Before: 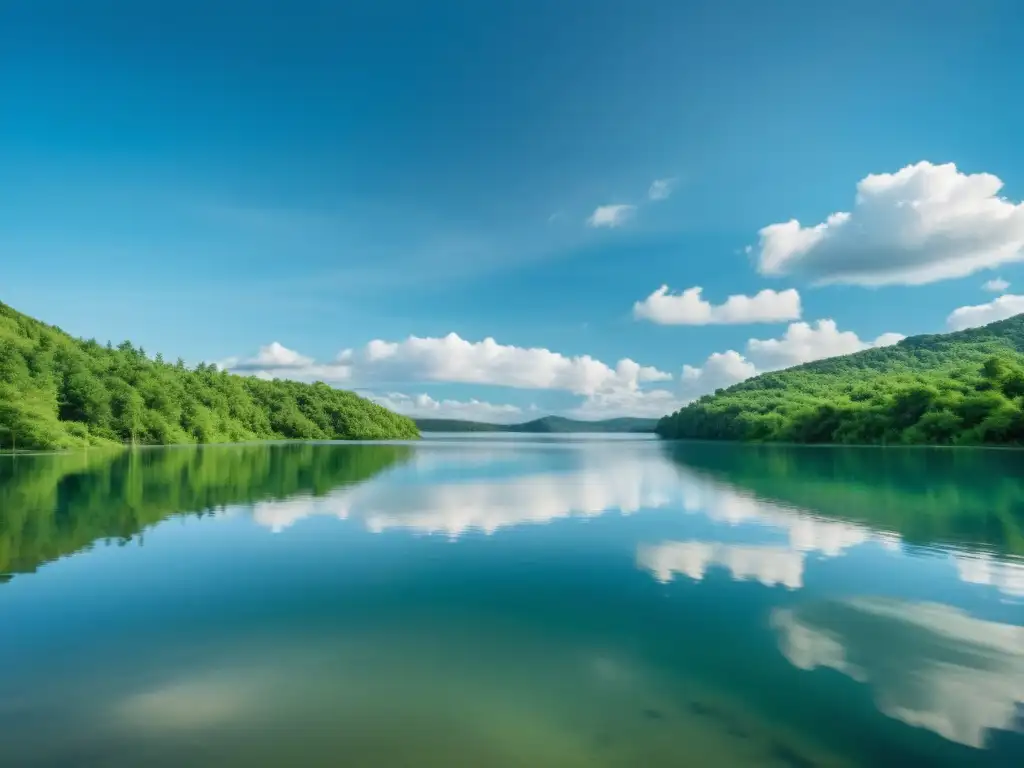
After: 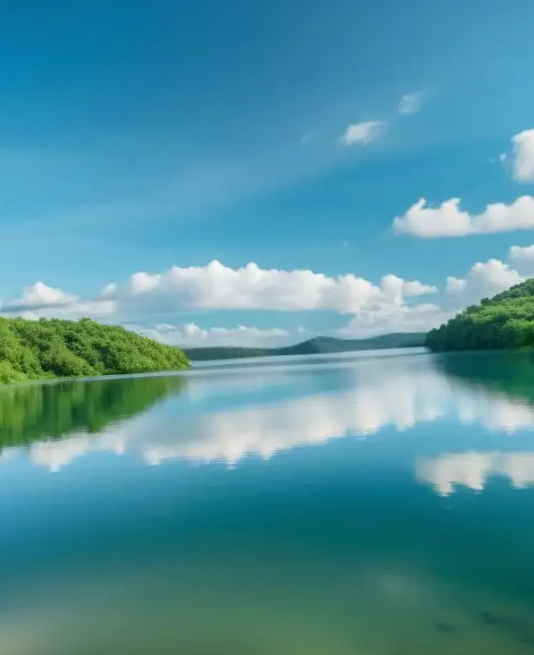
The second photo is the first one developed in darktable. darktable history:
rotate and perspective: rotation -4.2°, shear 0.006, automatic cropping off
crop and rotate: angle 0.02°, left 24.353%, top 13.219%, right 26.156%, bottom 8.224%
